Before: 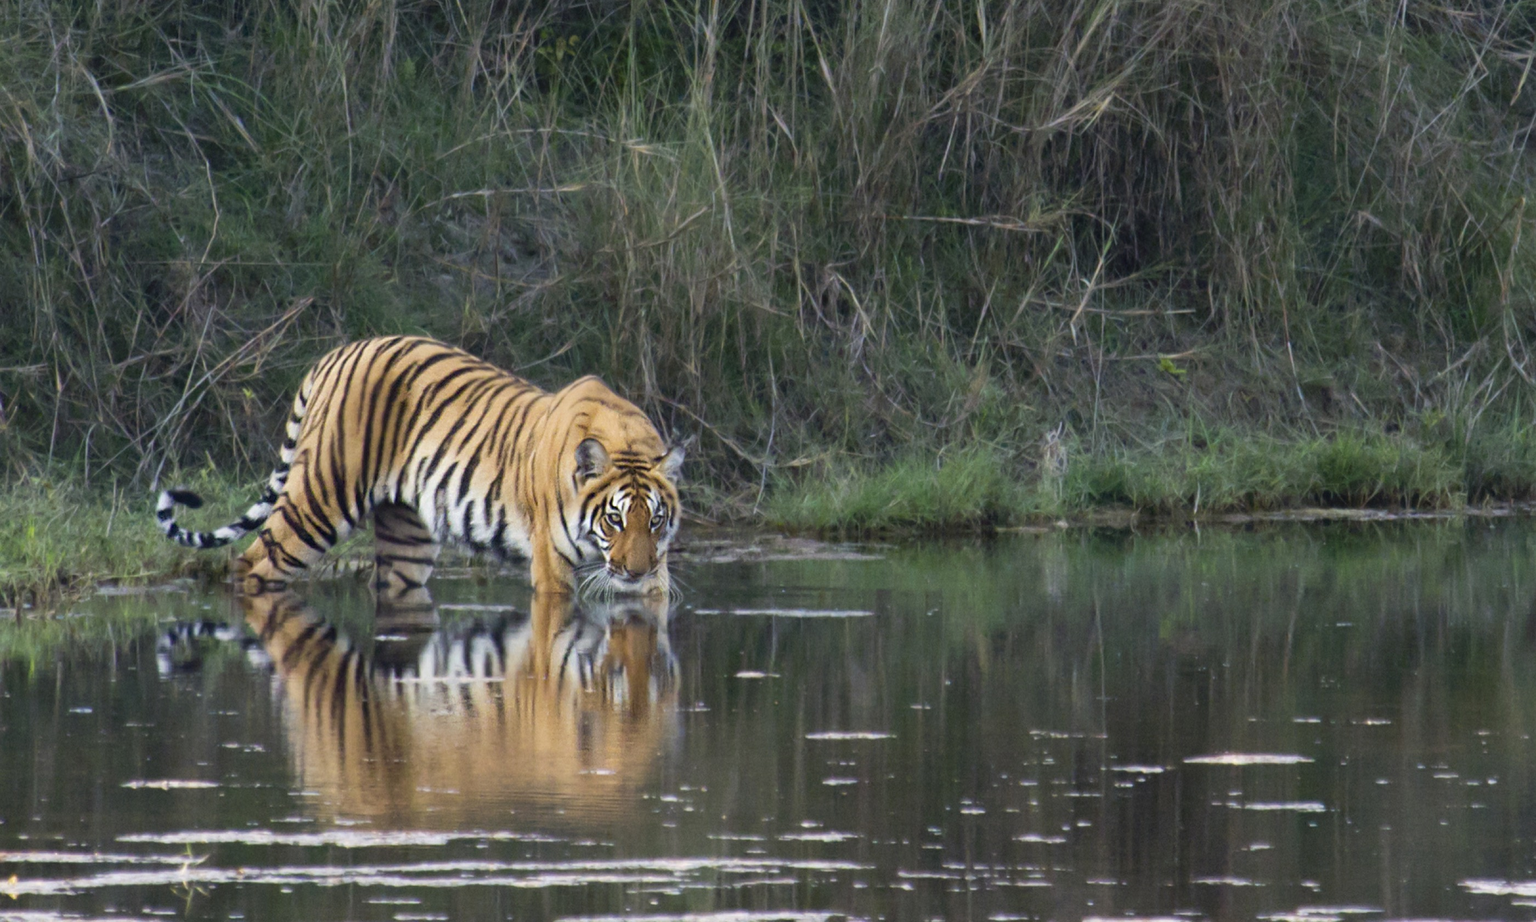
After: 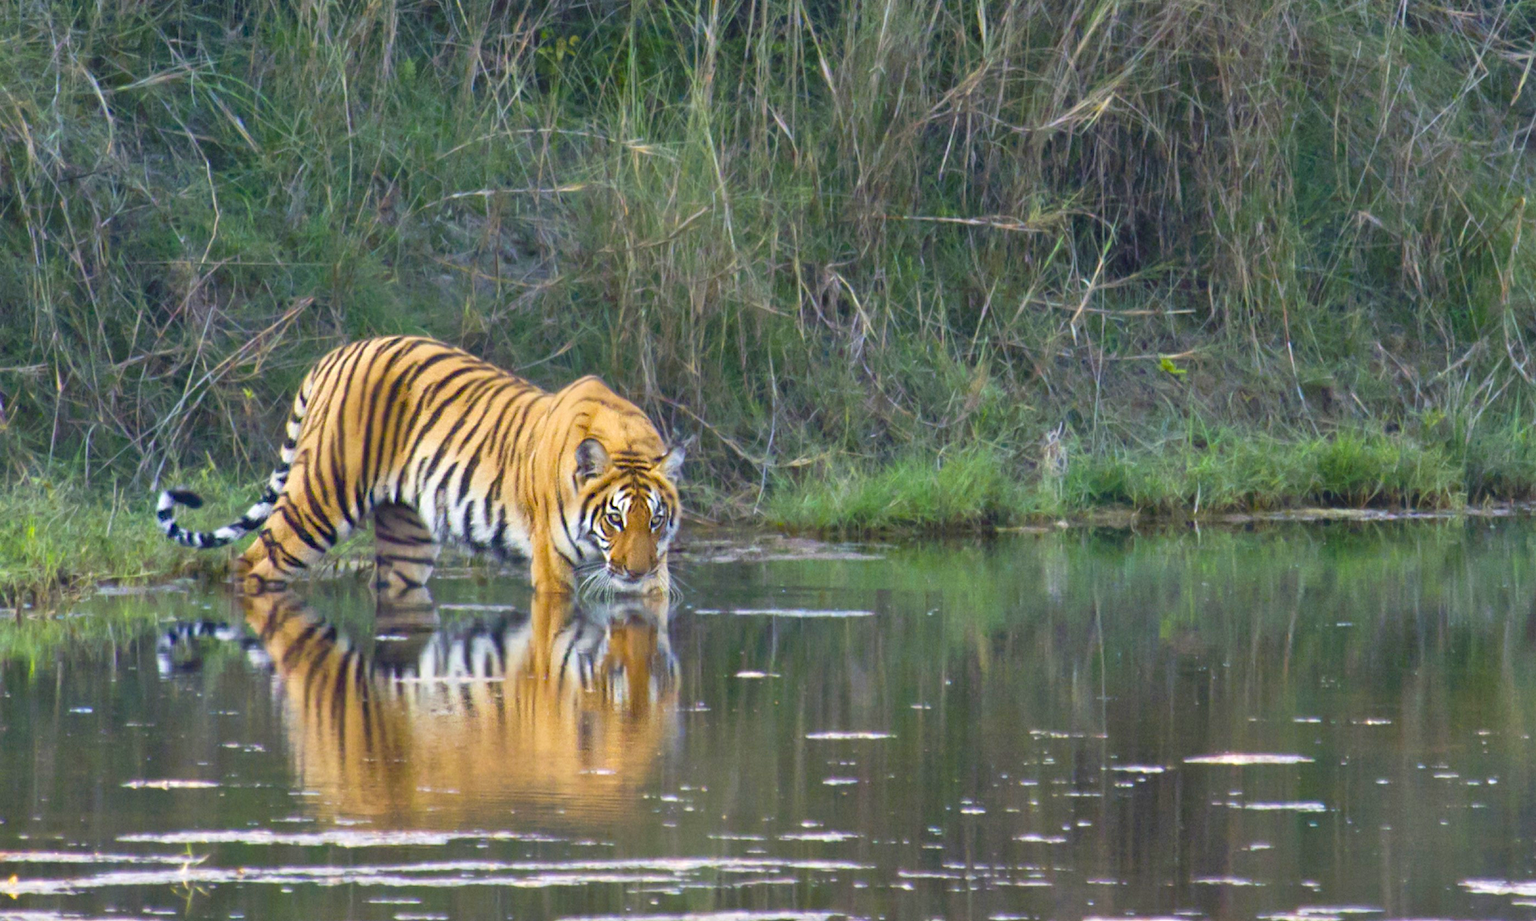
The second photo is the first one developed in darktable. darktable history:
tone equalizer: -8 EV 0.988 EV, -7 EV 1.03 EV, -6 EV 1.02 EV, -5 EV 1.01 EV, -4 EV 1.03 EV, -3 EV 0.764 EV, -2 EV 0.509 EV, -1 EV 0.24 EV
velvia: strength 32.26%, mid-tones bias 0.201
